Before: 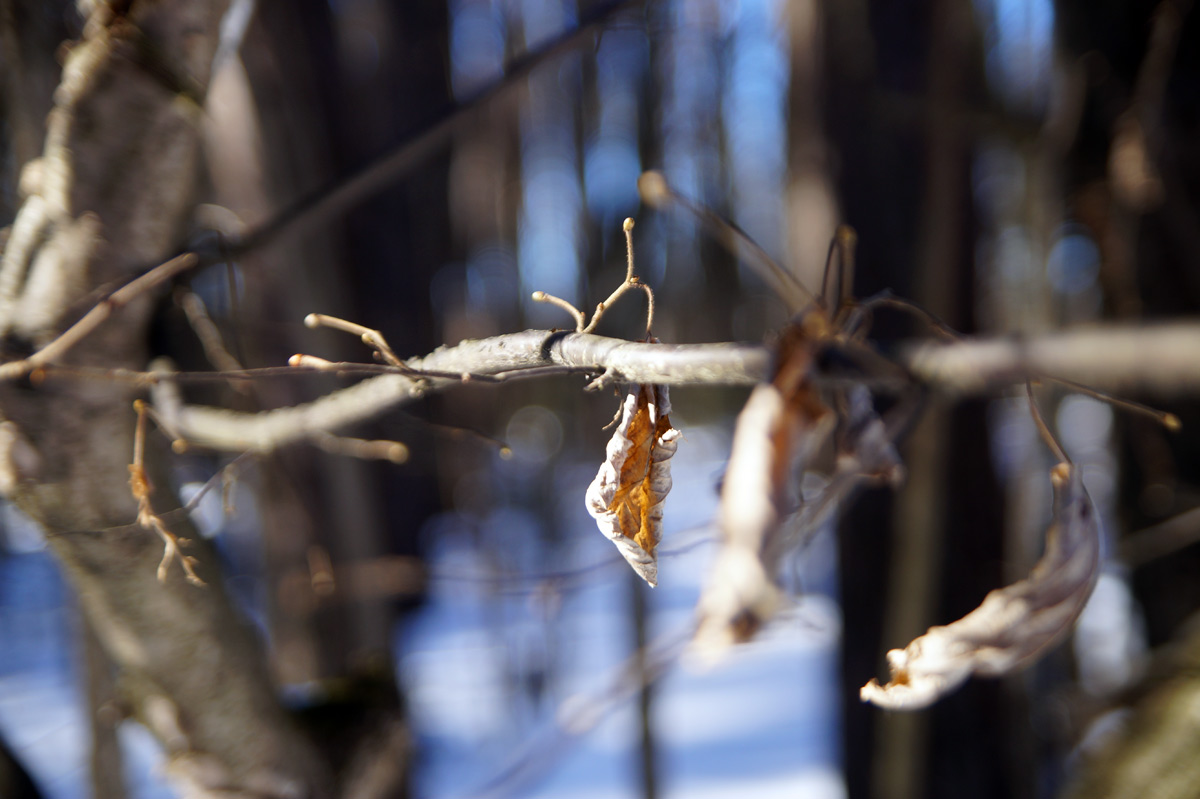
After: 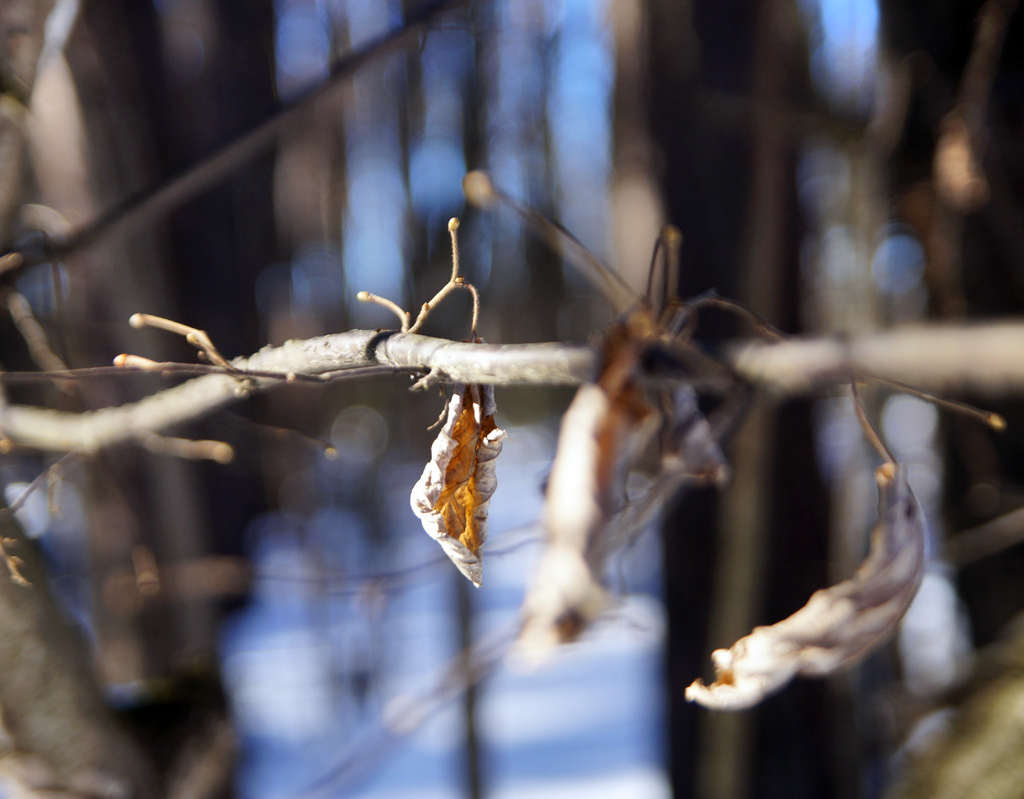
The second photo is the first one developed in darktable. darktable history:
shadows and highlights: low approximation 0.01, soften with gaussian
crop and rotate: left 14.584%
